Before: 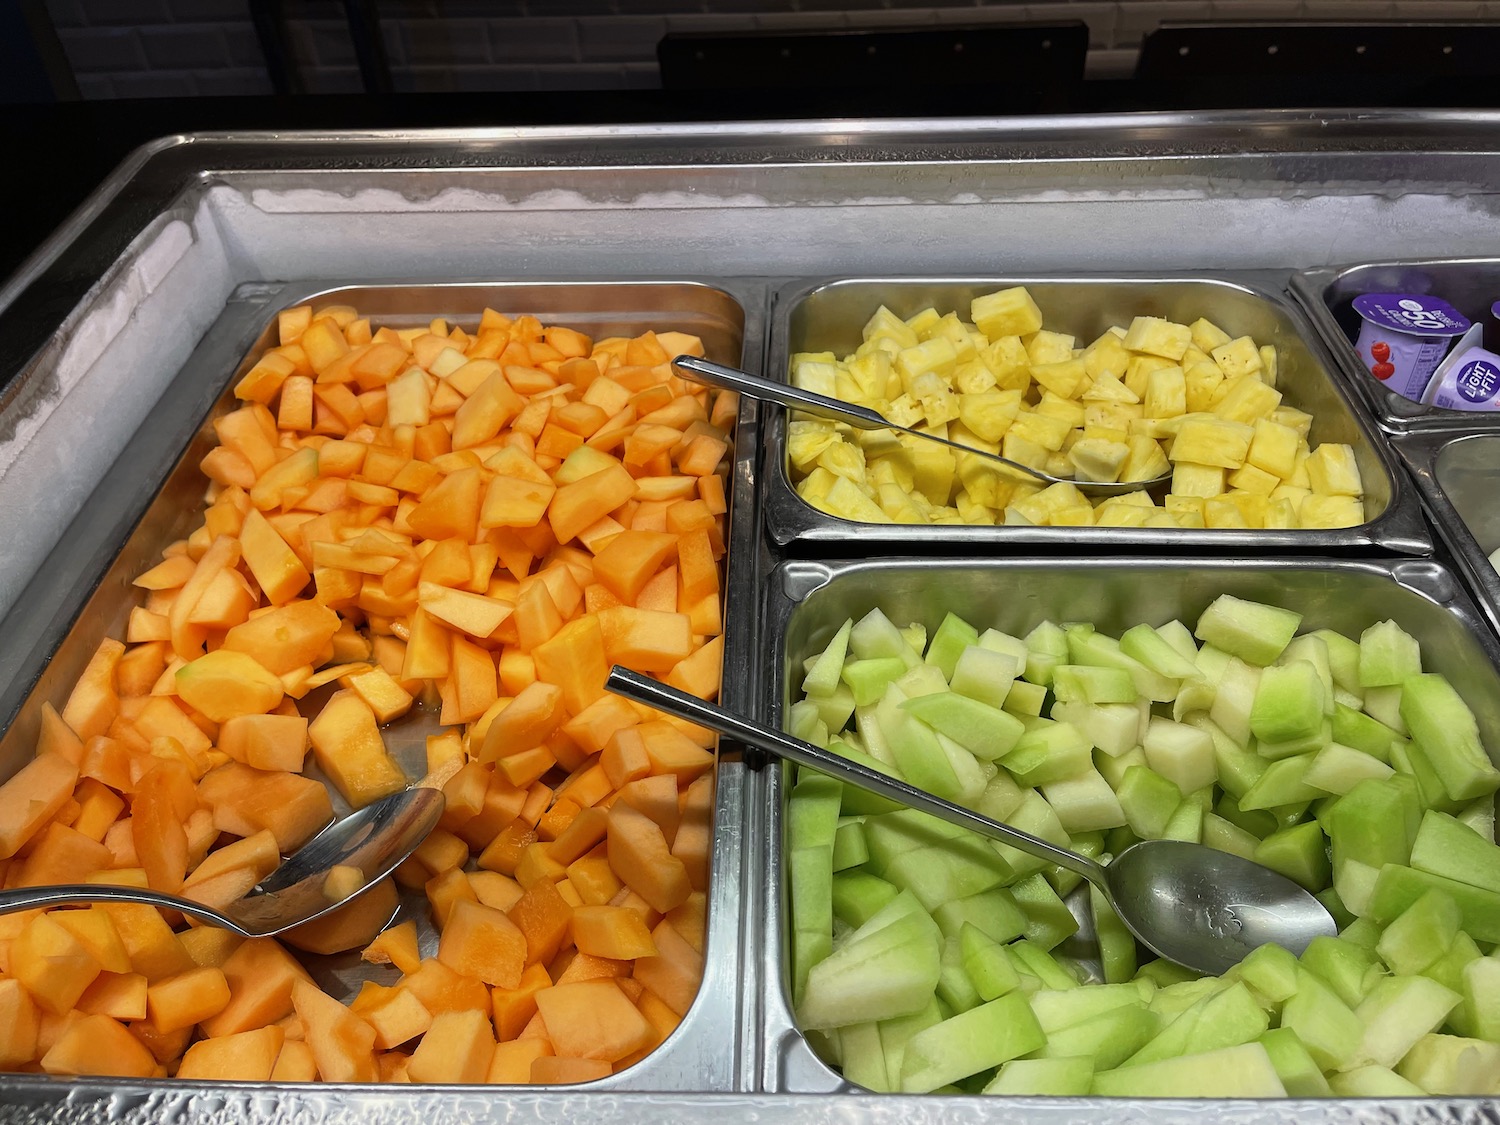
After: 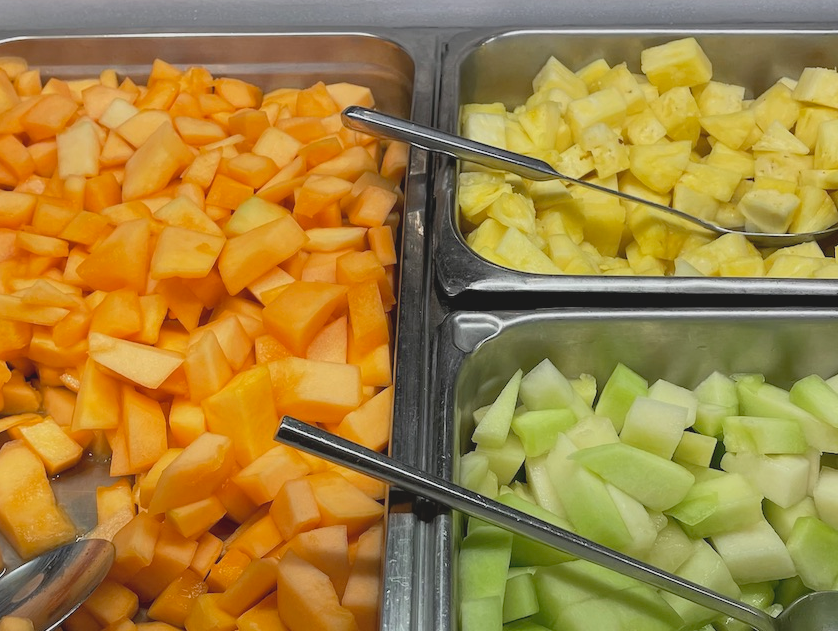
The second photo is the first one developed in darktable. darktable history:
color correction: highlights a* 0.053, highlights b* -0.707
contrast brightness saturation: contrast -0.151, brightness 0.045, saturation -0.127
crop and rotate: left 22.06%, top 22.186%, right 22.033%, bottom 21.705%
